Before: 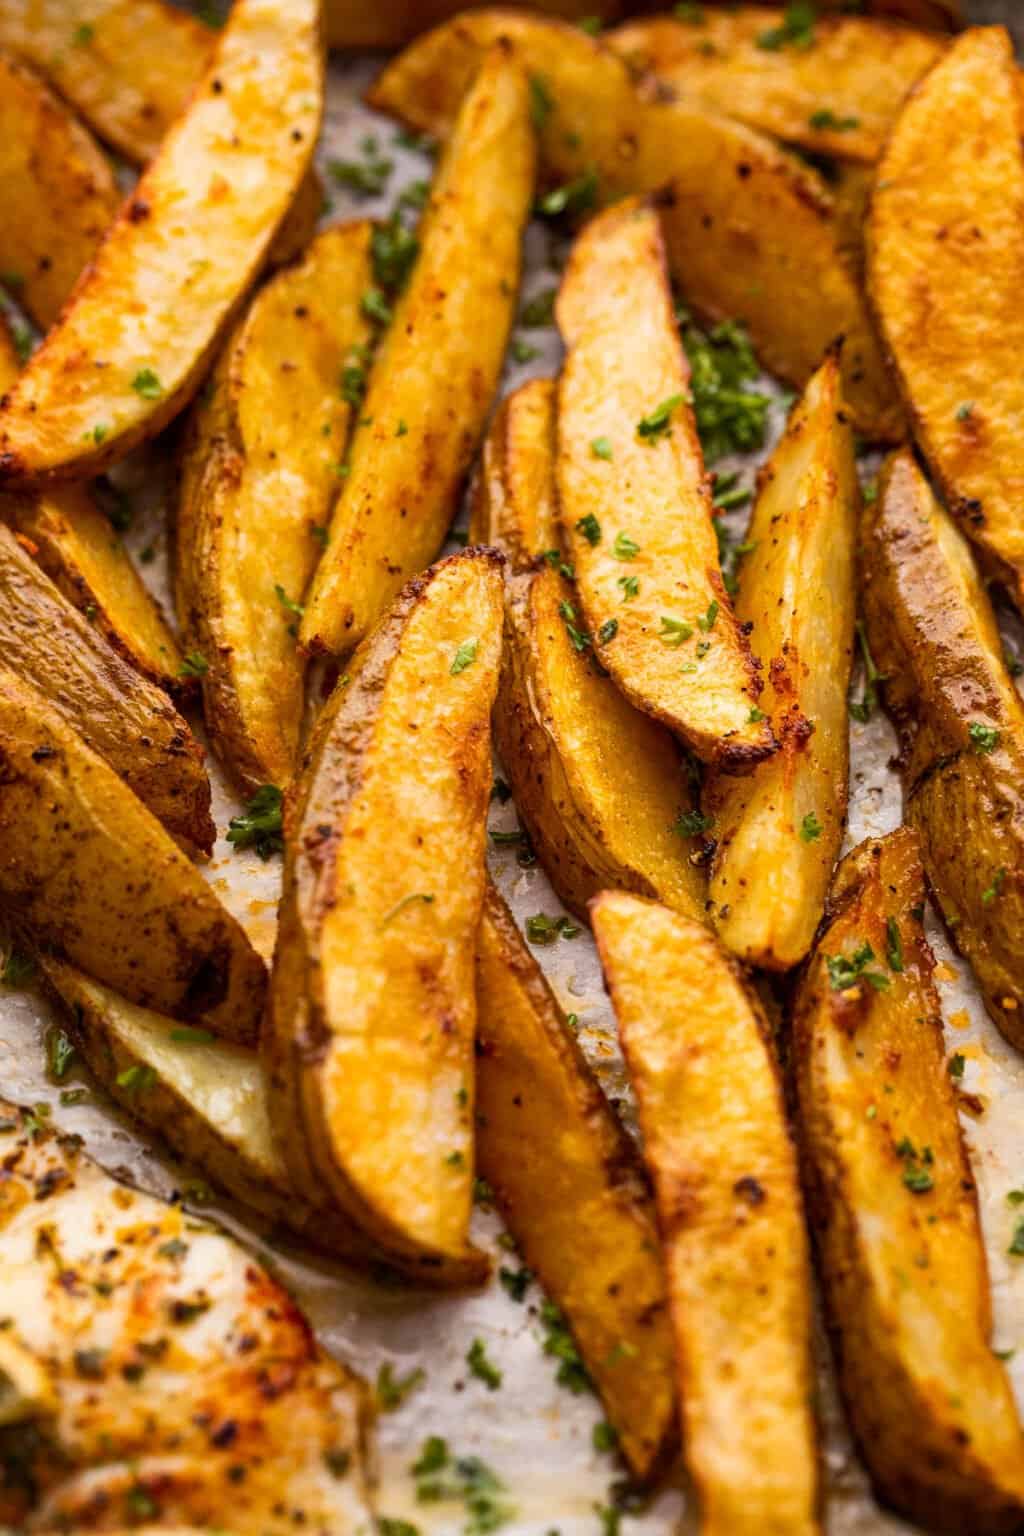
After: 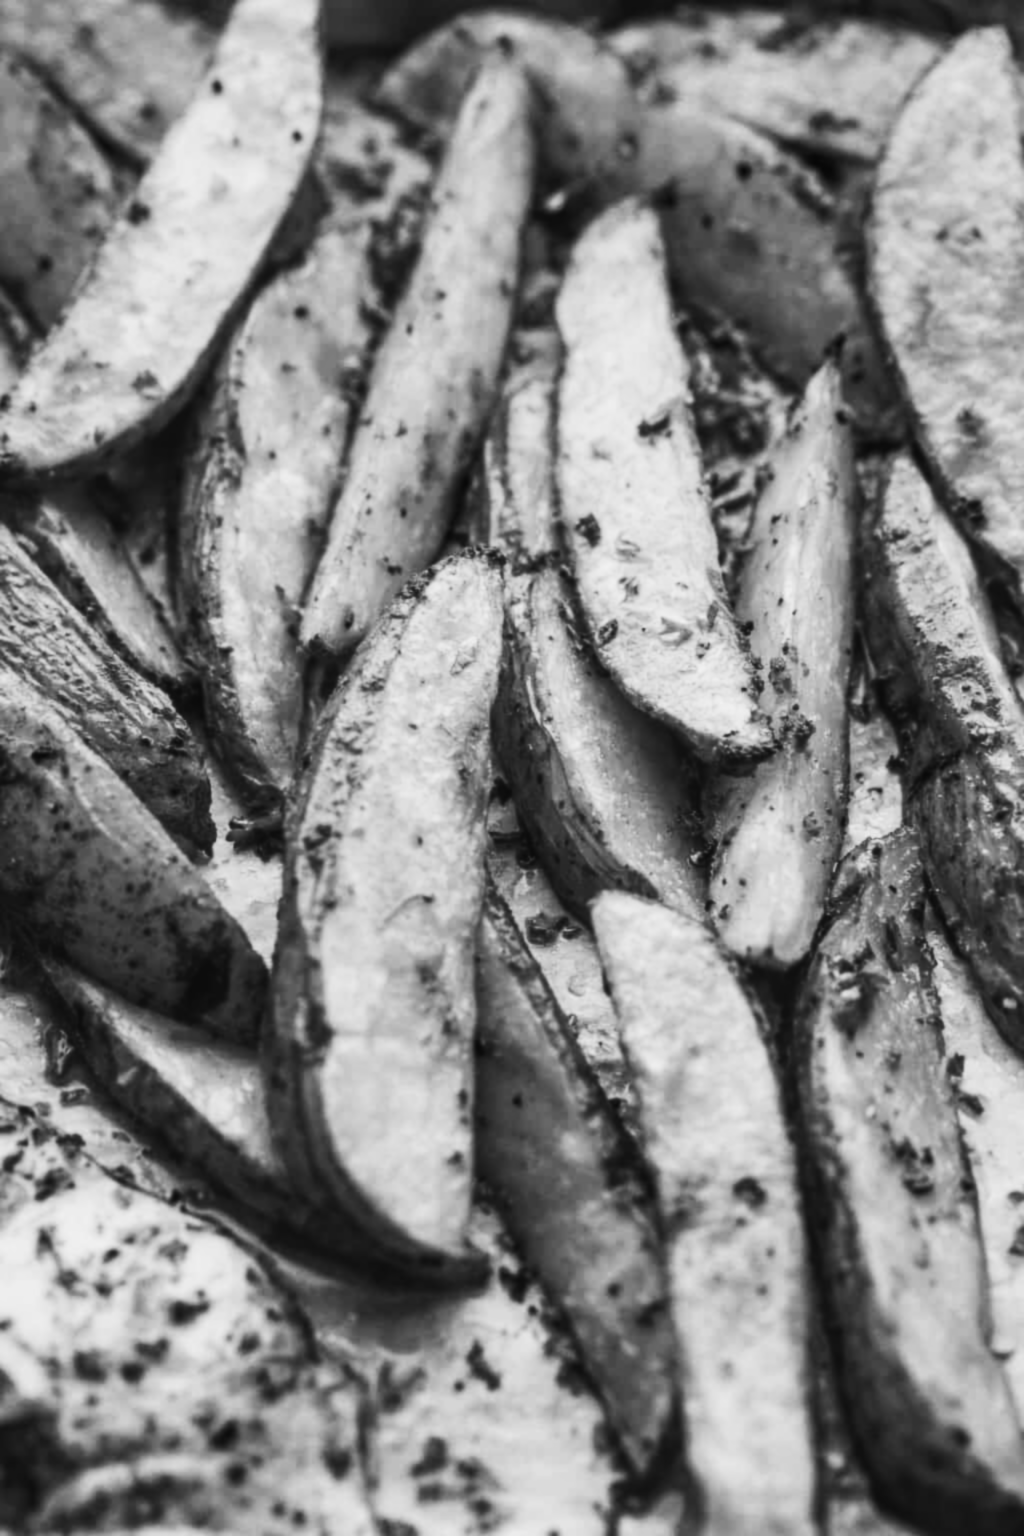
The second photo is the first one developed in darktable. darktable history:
local contrast: detail 110%
lowpass: radius 0.76, contrast 1.56, saturation 0, unbound 0
